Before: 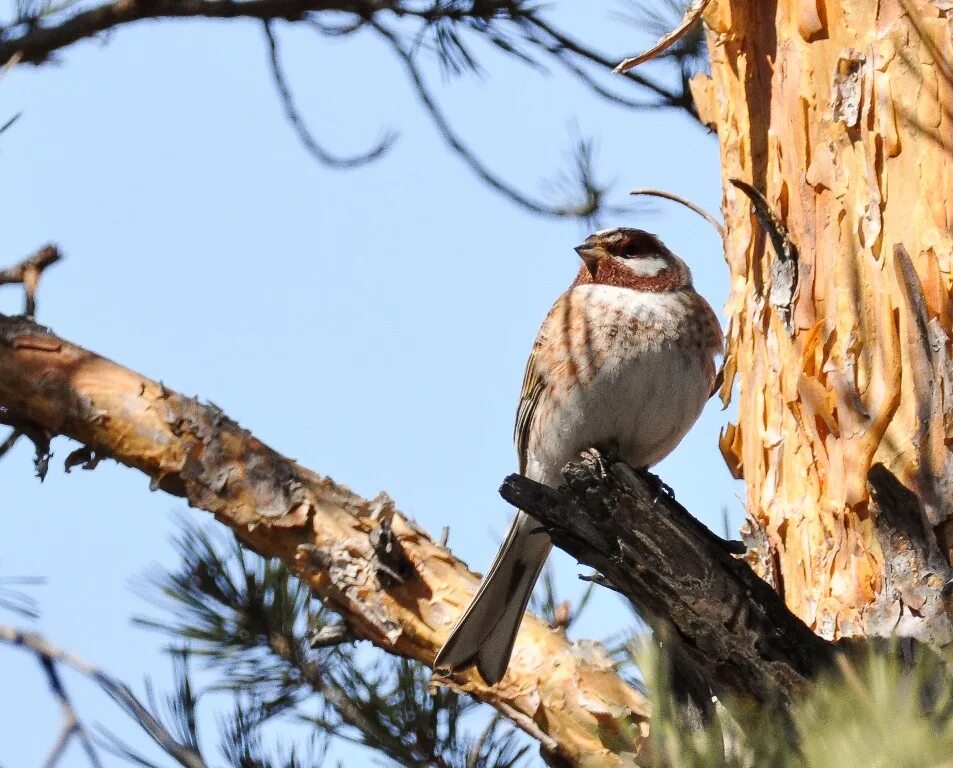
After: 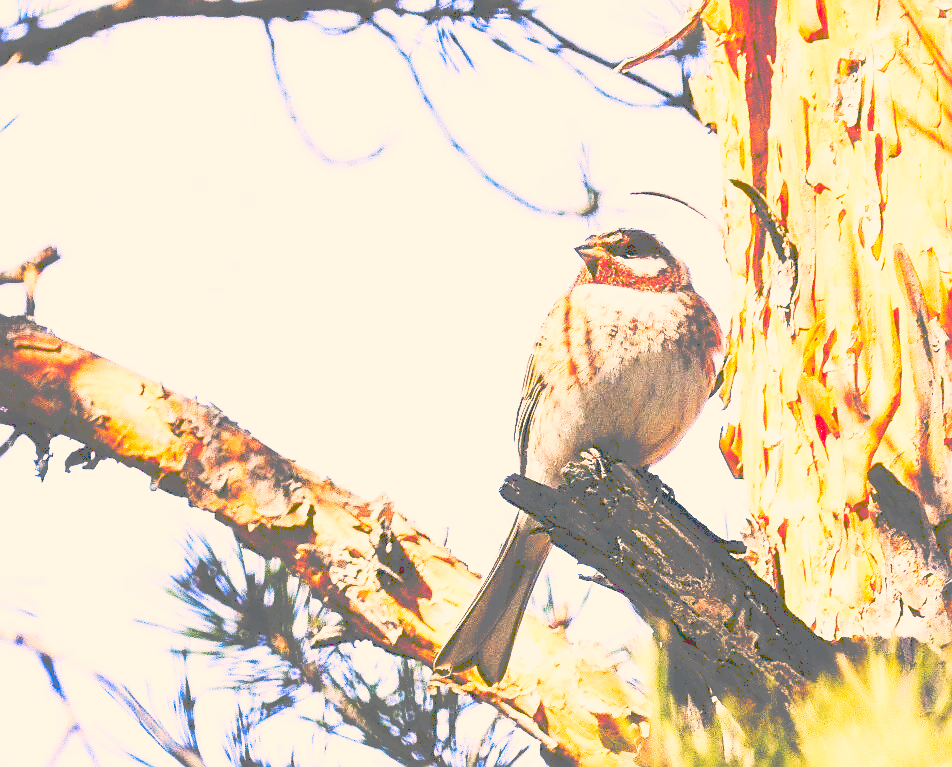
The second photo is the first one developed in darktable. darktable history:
crop: left 0.091%
tone curve: curves: ch0 [(0, 0) (0.003, 0.279) (0.011, 0.287) (0.025, 0.295) (0.044, 0.304) (0.069, 0.316) (0.1, 0.319) (0.136, 0.316) (0.177, 0.32) (0.224, 0.359) (0.277, 0.421) (0.335, 0.511) (0.399, 0.639) (0.468, 0.734) (0.543, 0.827) (0.623, 0.89) (0.709, 0.944) (0.801, 0.965) (0.898, 0.968) (1, 1)], preserve colors none
filmic rgb: black relative exposure -7.65 EV, white relative exposure 4.56 EV, hardness 3.61
sharpen: on, module defaults
contrast brightness saturation: saturation 0.182
color correction: highlights a* 10.35, highlights b* 14.13, shadows a* -9.72, shadows b* -15.04
levels: levels [0.072, 0.414, 0.976]
